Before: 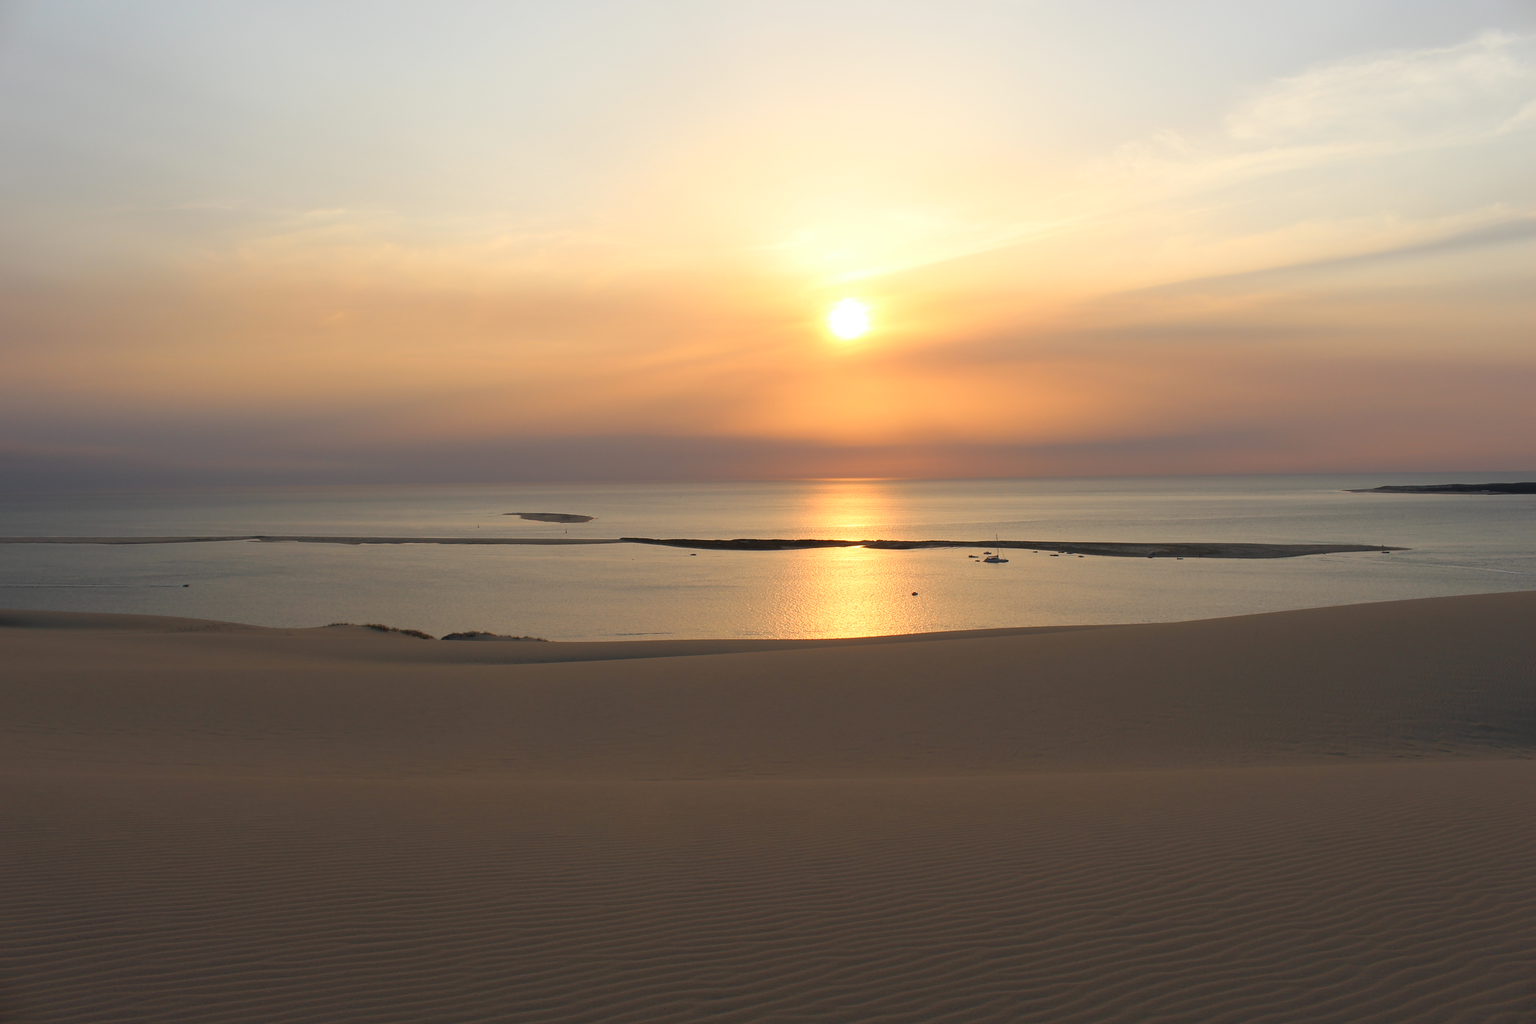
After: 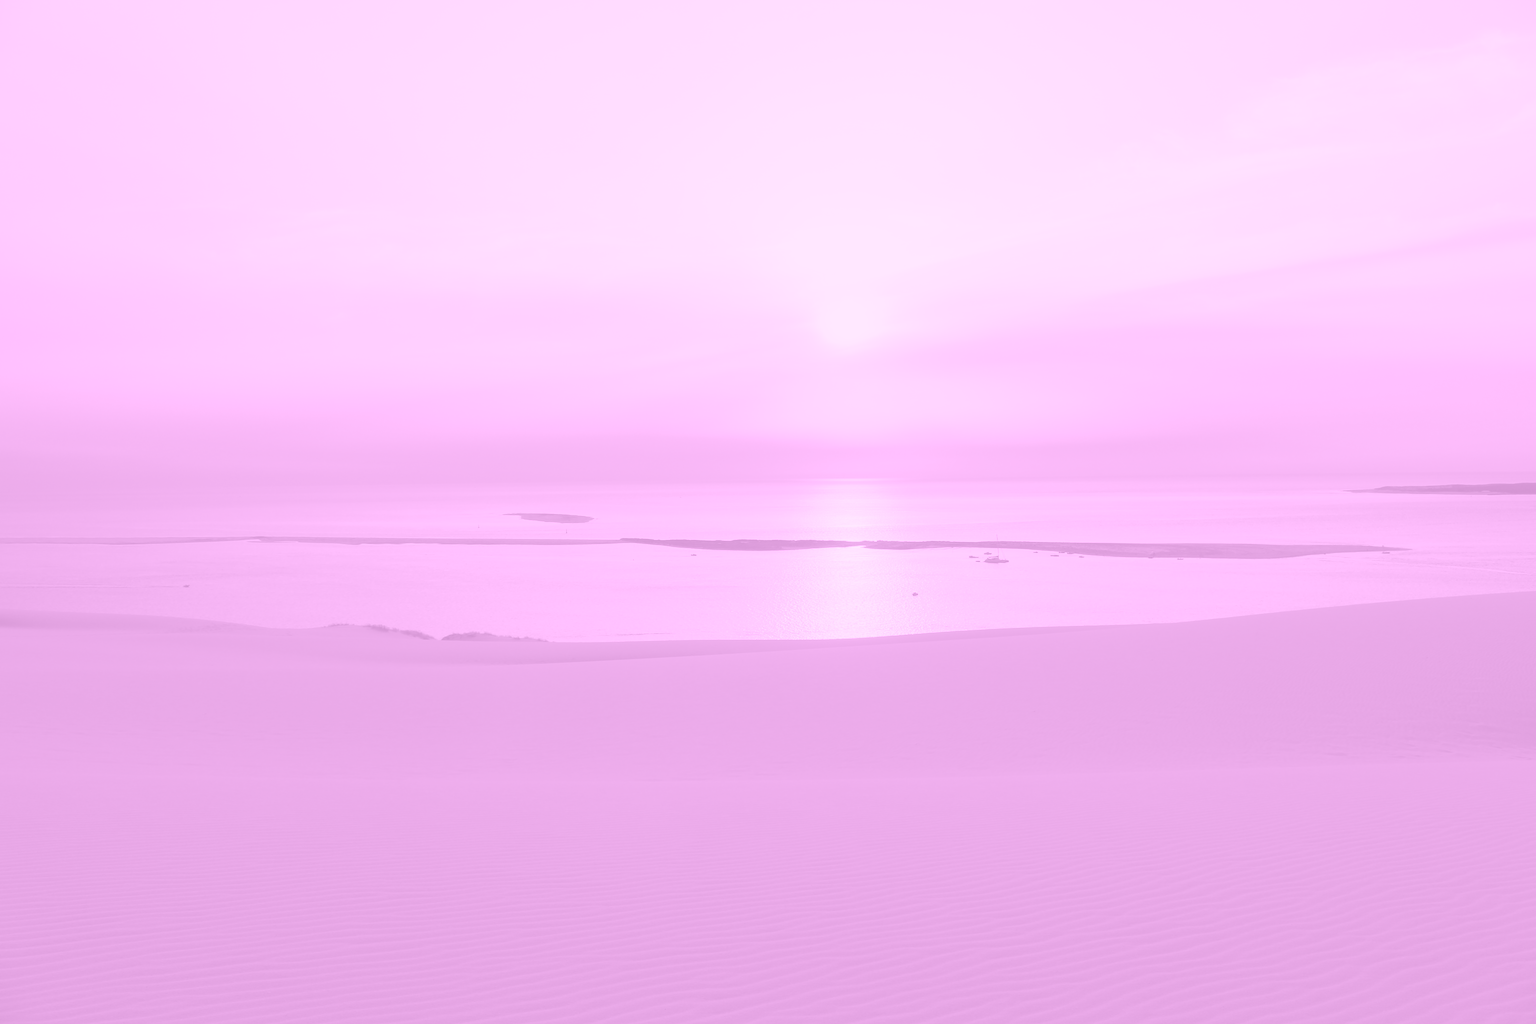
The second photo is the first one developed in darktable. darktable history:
colorize: hue 331.2°, saturation 75%, source mix 30.28%, lightness 70.52%, version 1
local contrast: on, module defaults
